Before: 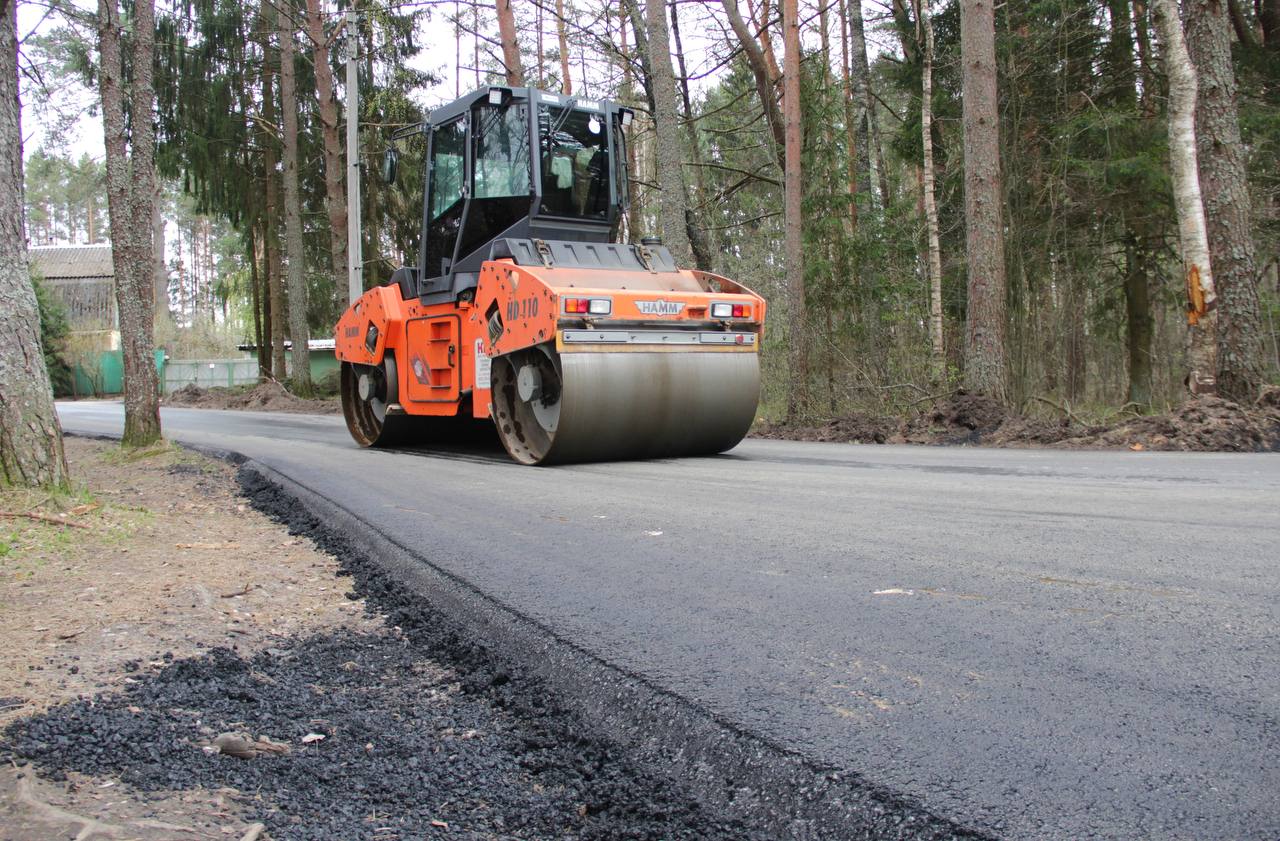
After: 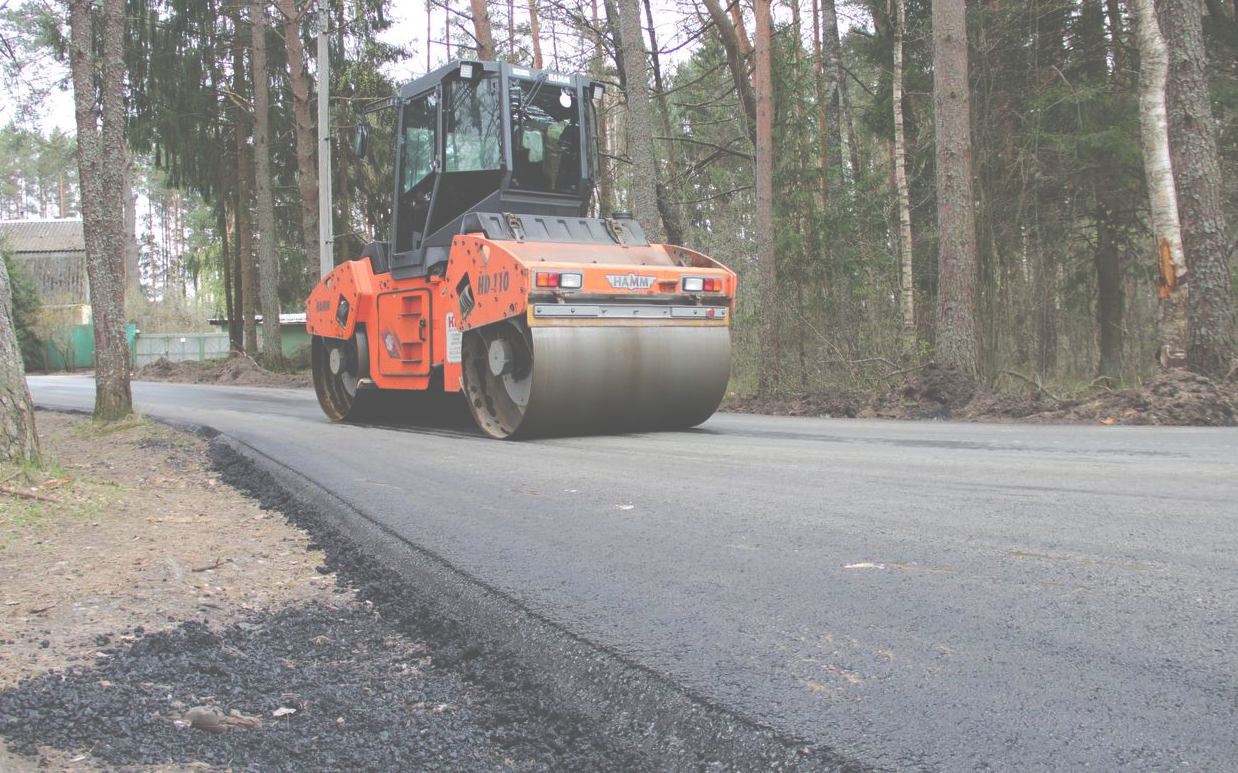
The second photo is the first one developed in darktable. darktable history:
exposure: black level correction -0.086, compensate highlight preservation false
crop: left 2.32%, top 3.127%, right 0.936%, bottom 4.891%
